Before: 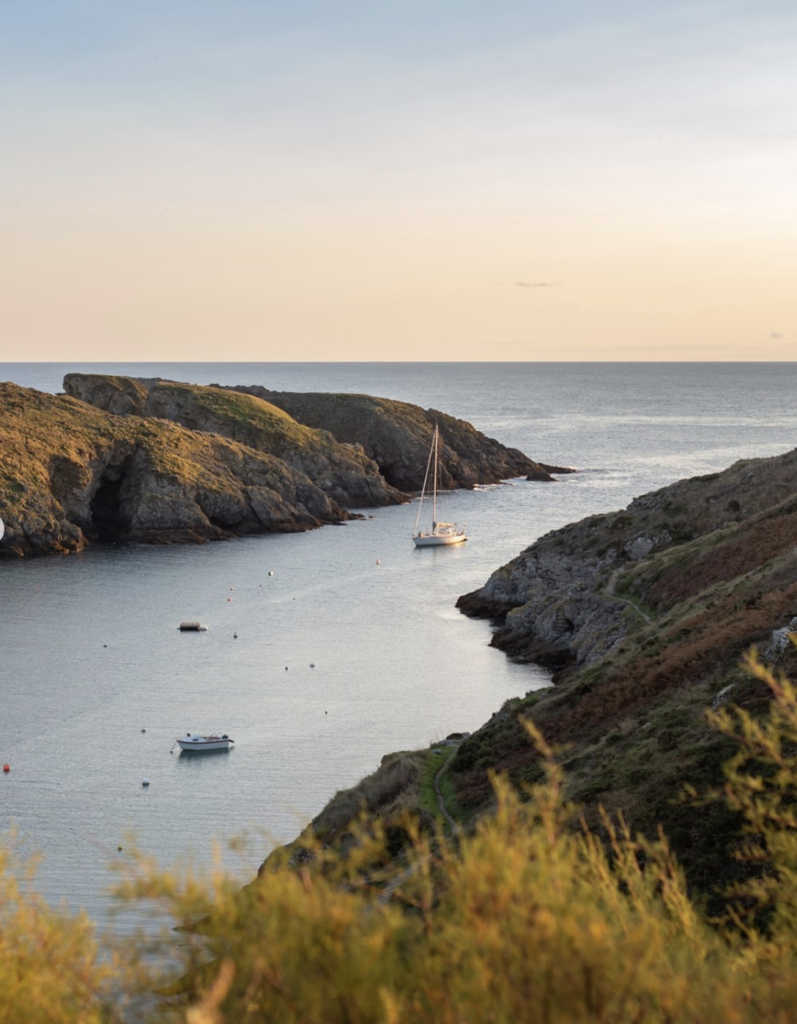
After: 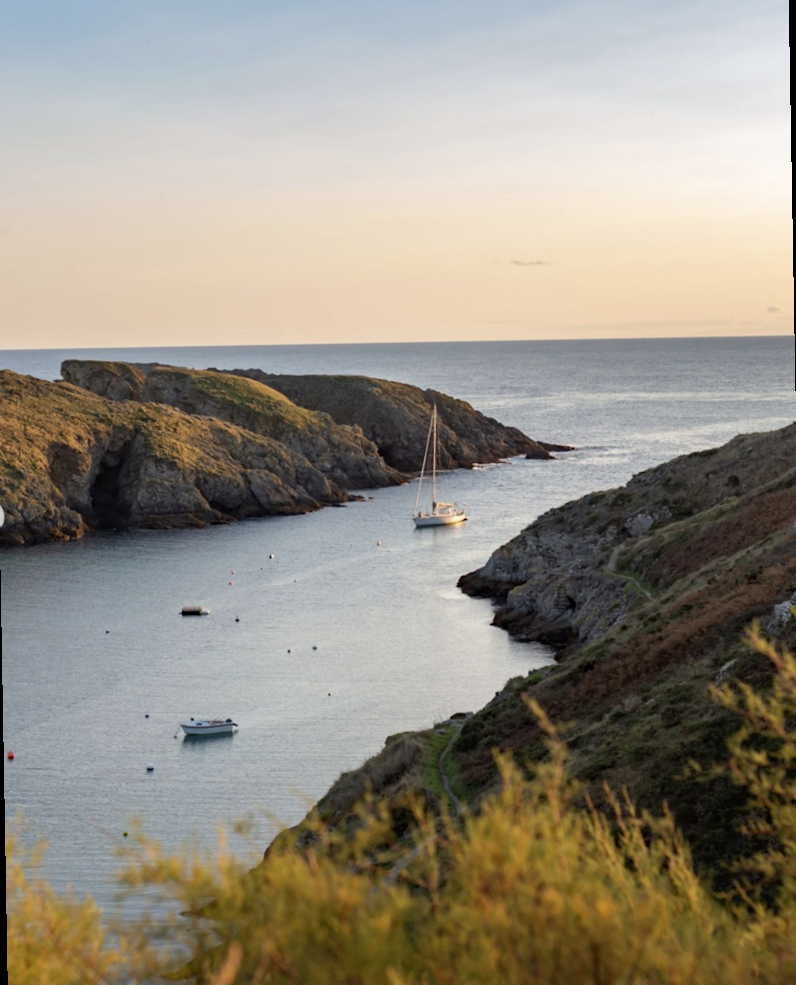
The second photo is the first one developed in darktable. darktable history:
rotate and perspective: rotation -1°, crop left 0.011, crop right 0.989, crop top 0.025, crop bottom 0.975
haze removal: compatibility mode true, adaptive false
